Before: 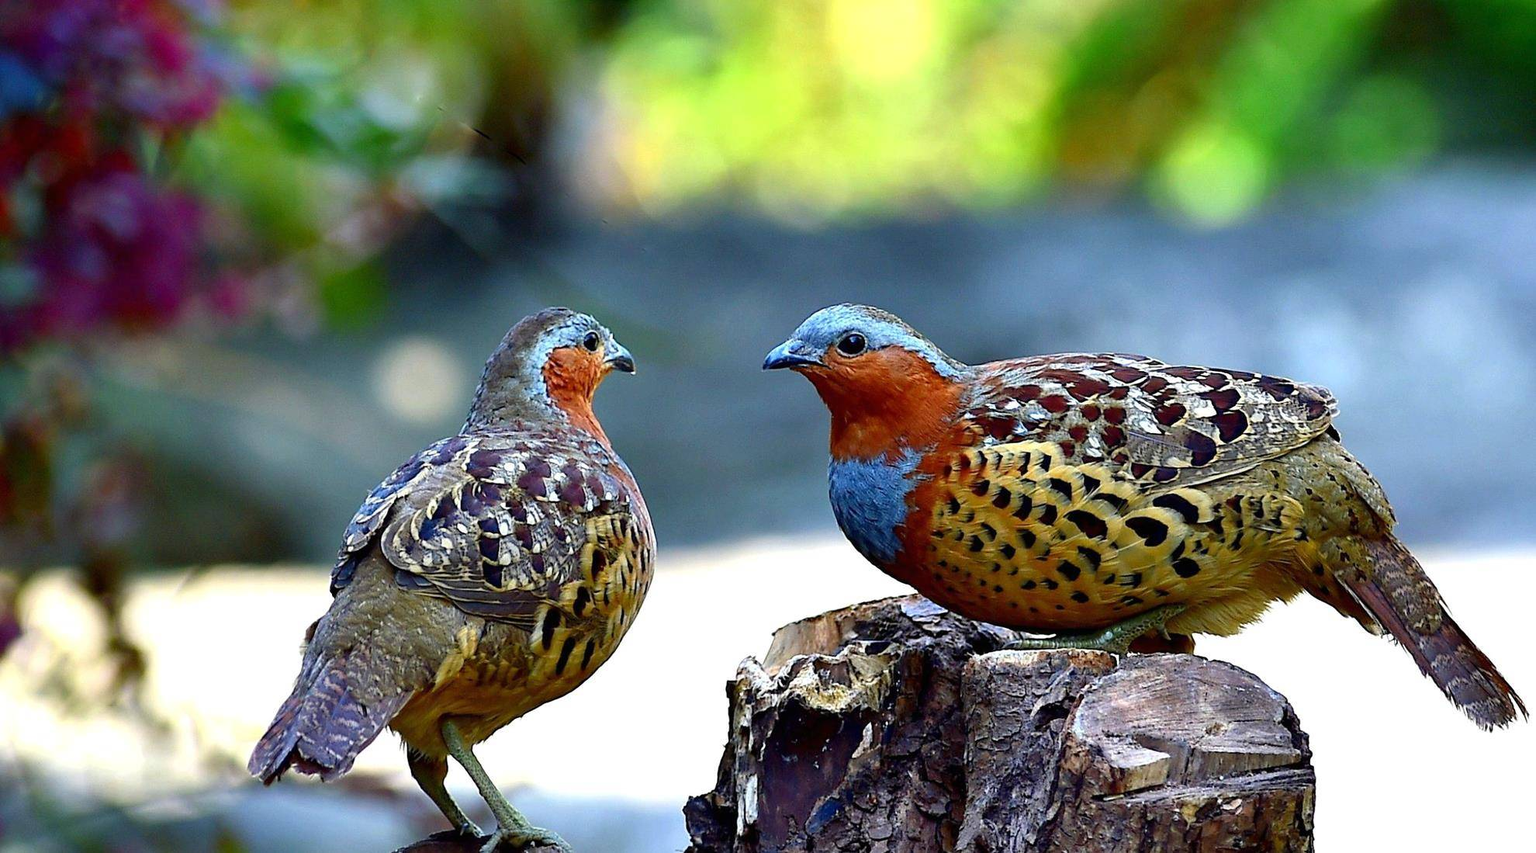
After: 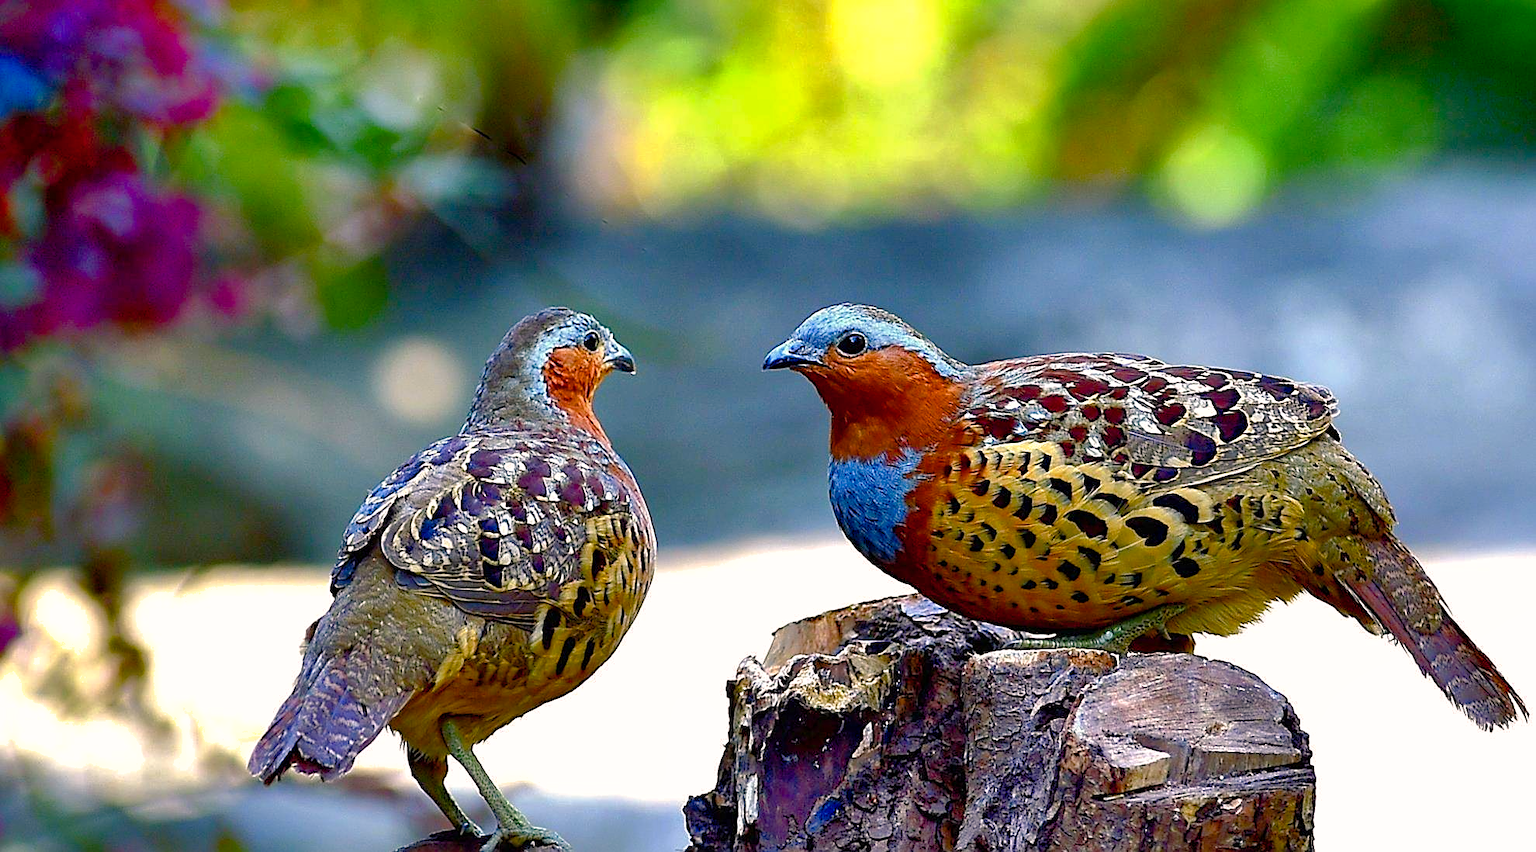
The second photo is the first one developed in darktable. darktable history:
sharpen: on, module defaults
color balance rgb: highlights gain › chroma 2.065%, highlights gain › hue 45.13°, perceptual saturation grading › global saturation 20%, perceptual saturation grading › highlights -25.224%, perceptual saturation grading › shadows 49.845%
exposure: exposure 0.073 EV, compensate highlight preservation false
shadows and highlights: on, module defaults
